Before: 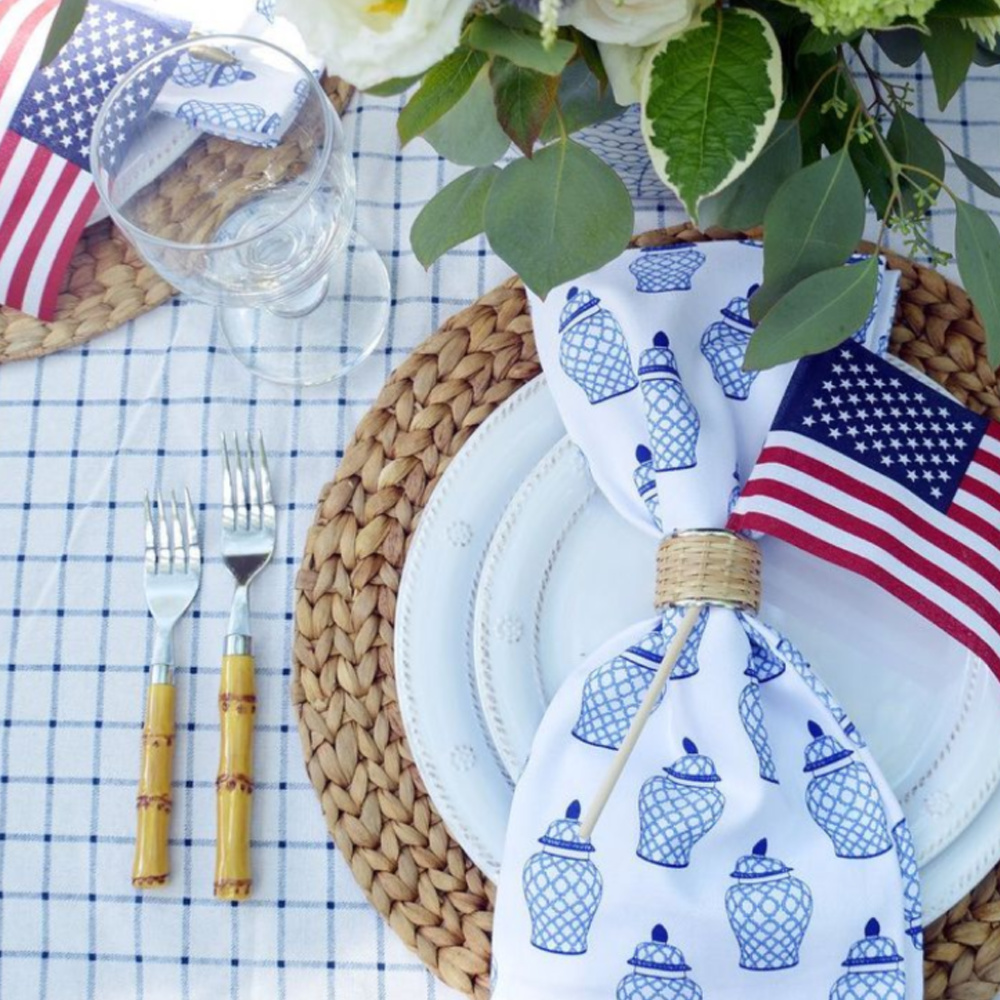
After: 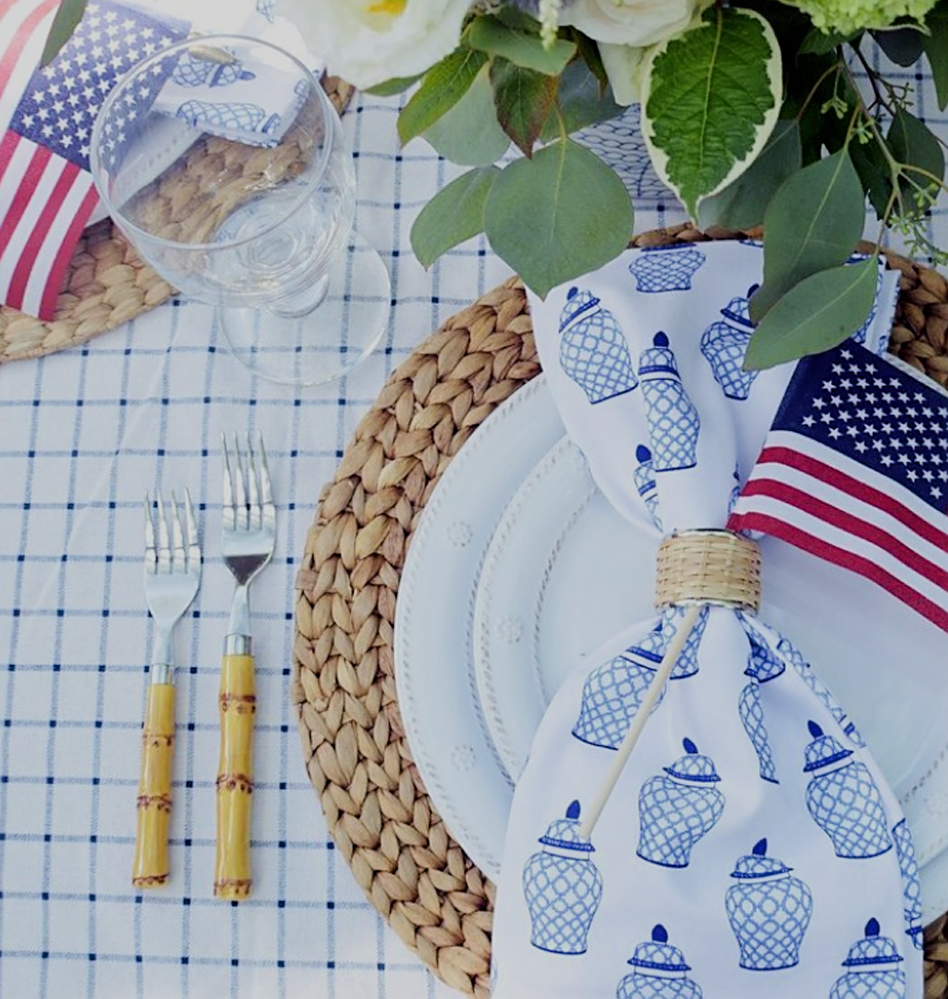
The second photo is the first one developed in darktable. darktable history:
crop and rotate: left 0%, right 5.128%
sharpen: on, module defaults
filmic rgb: black relative exposure -7.65 EV, white relative exposure 4.56 EV, threshold 5.95 EV, hardness 3.61, enable highlight reconstruction true
